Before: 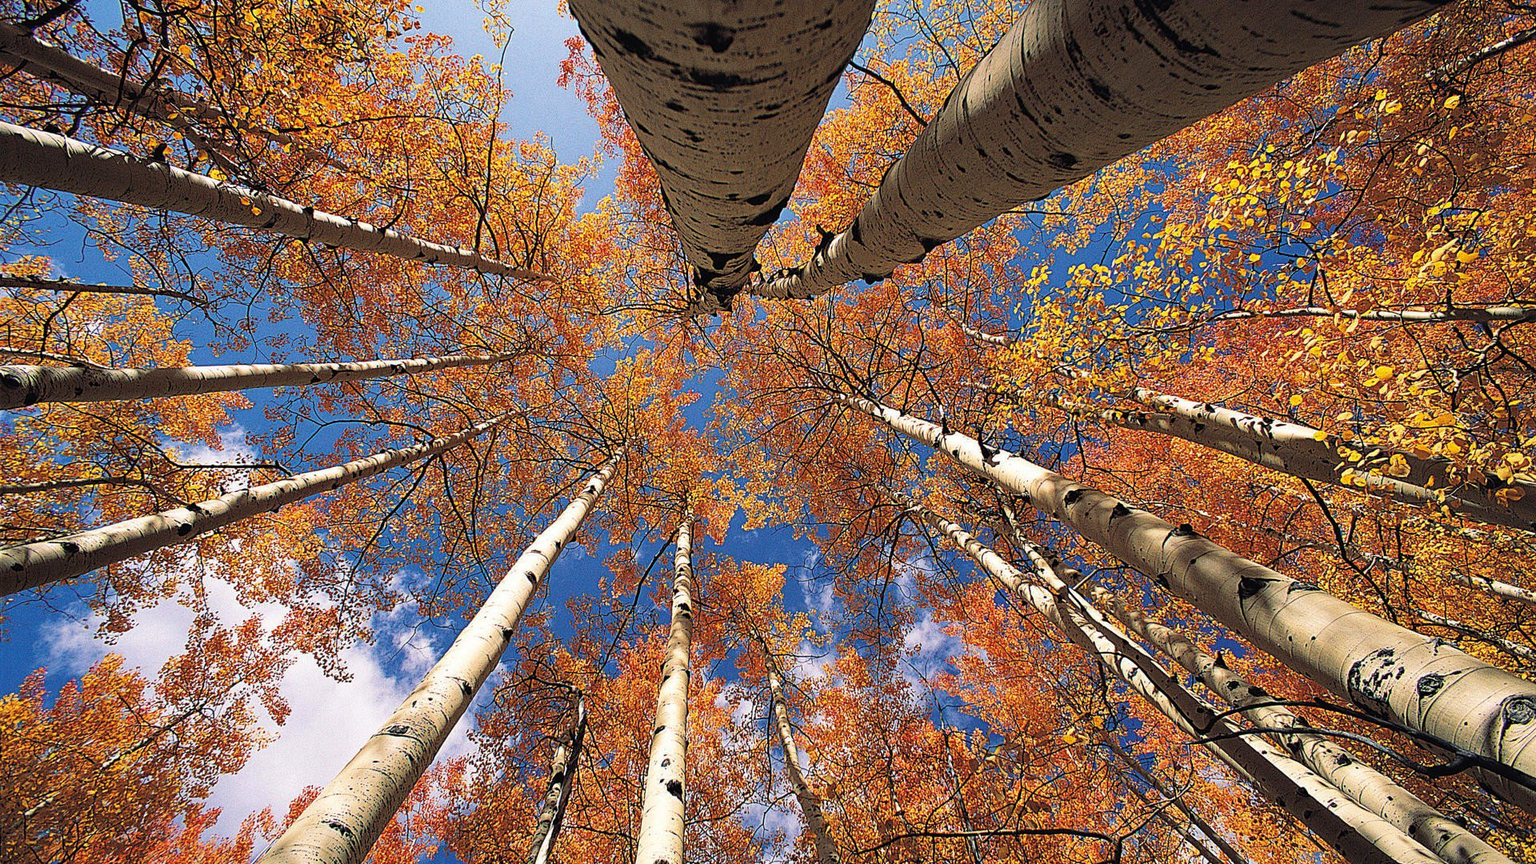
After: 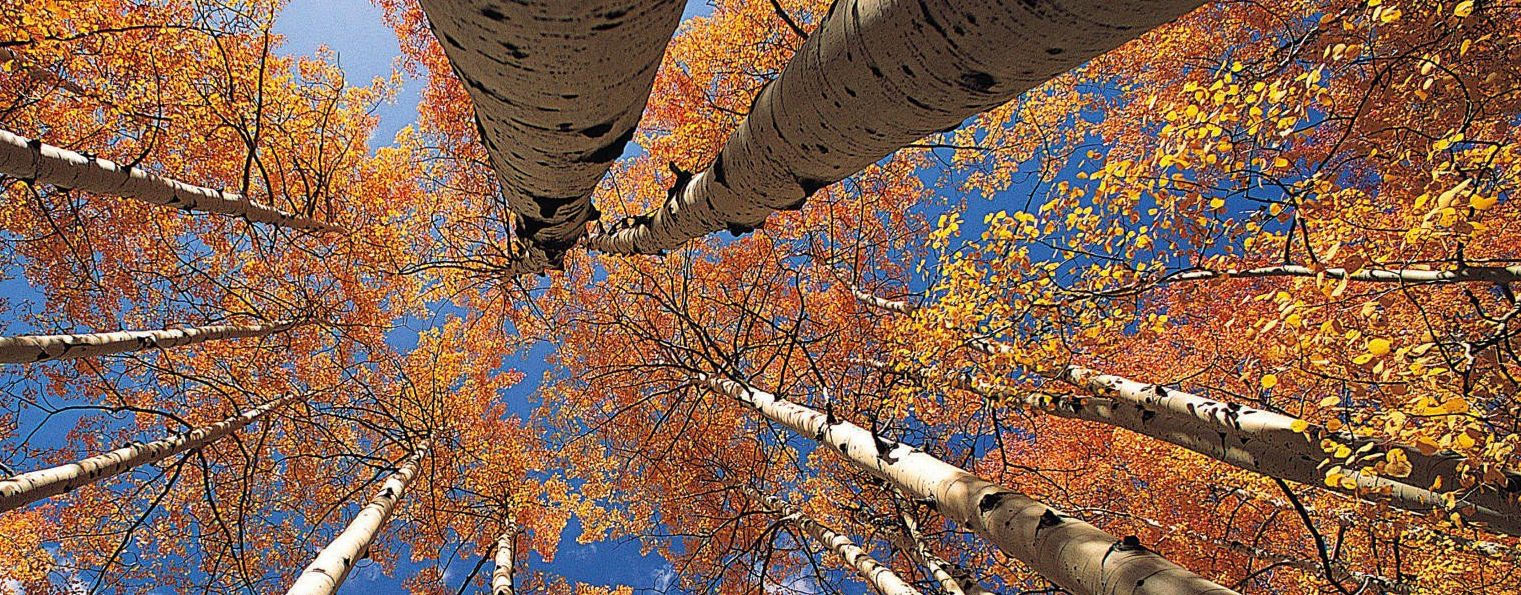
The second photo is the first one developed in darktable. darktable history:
crop: left 18.301%, top 11.088%, right 2.352%, bottom 33.419%
